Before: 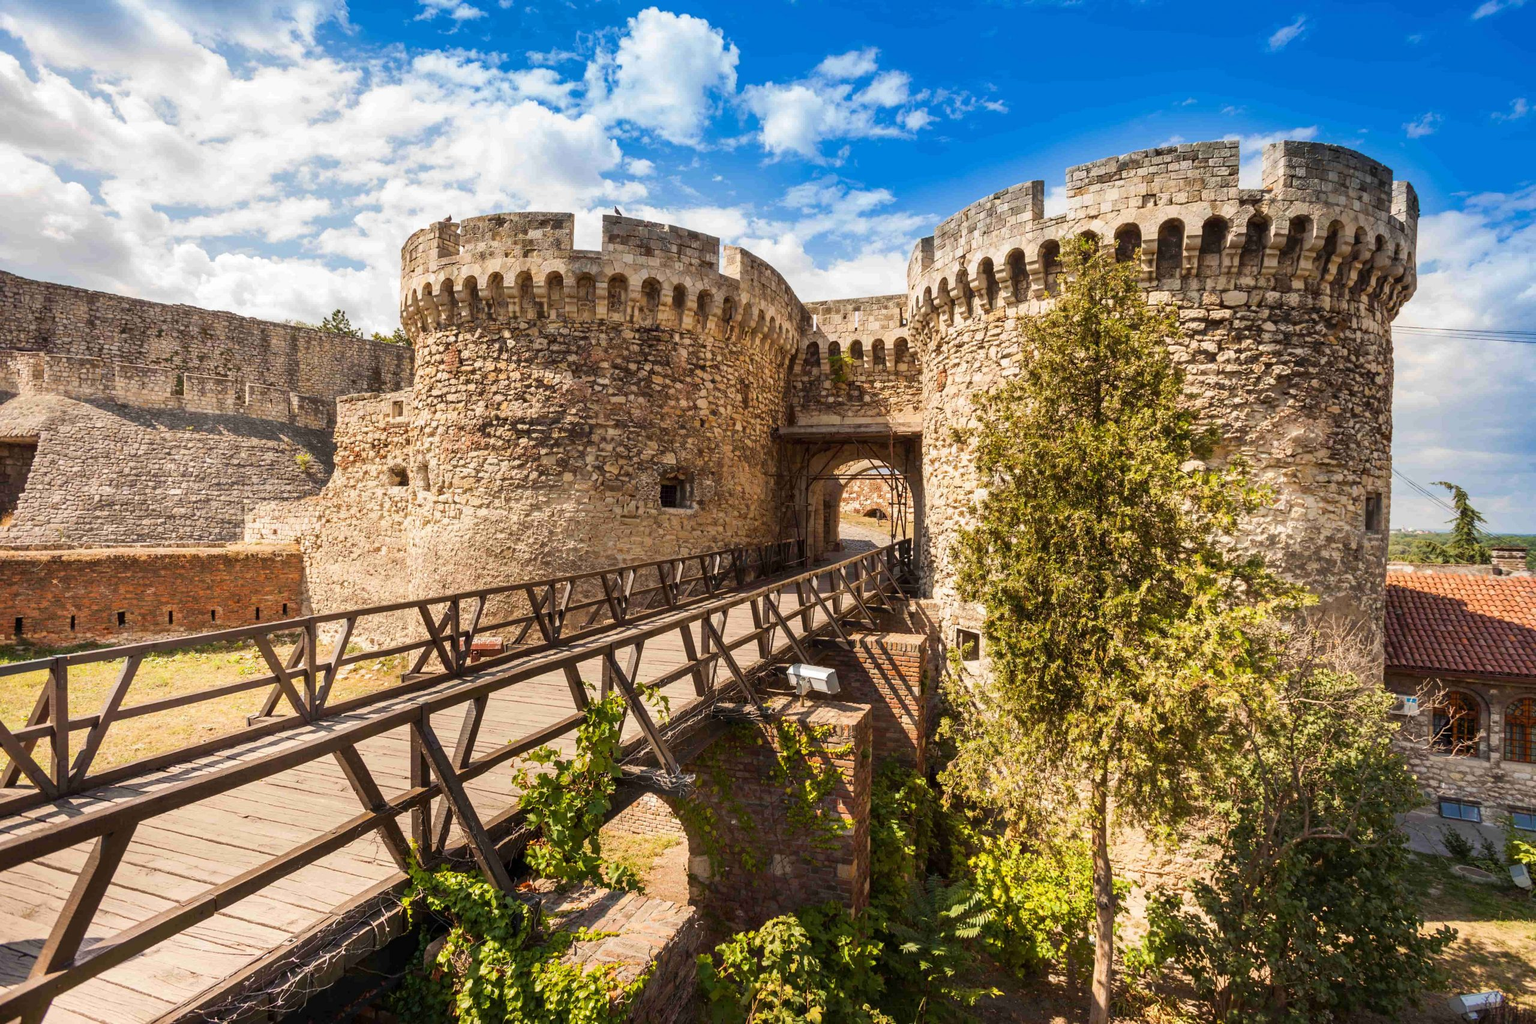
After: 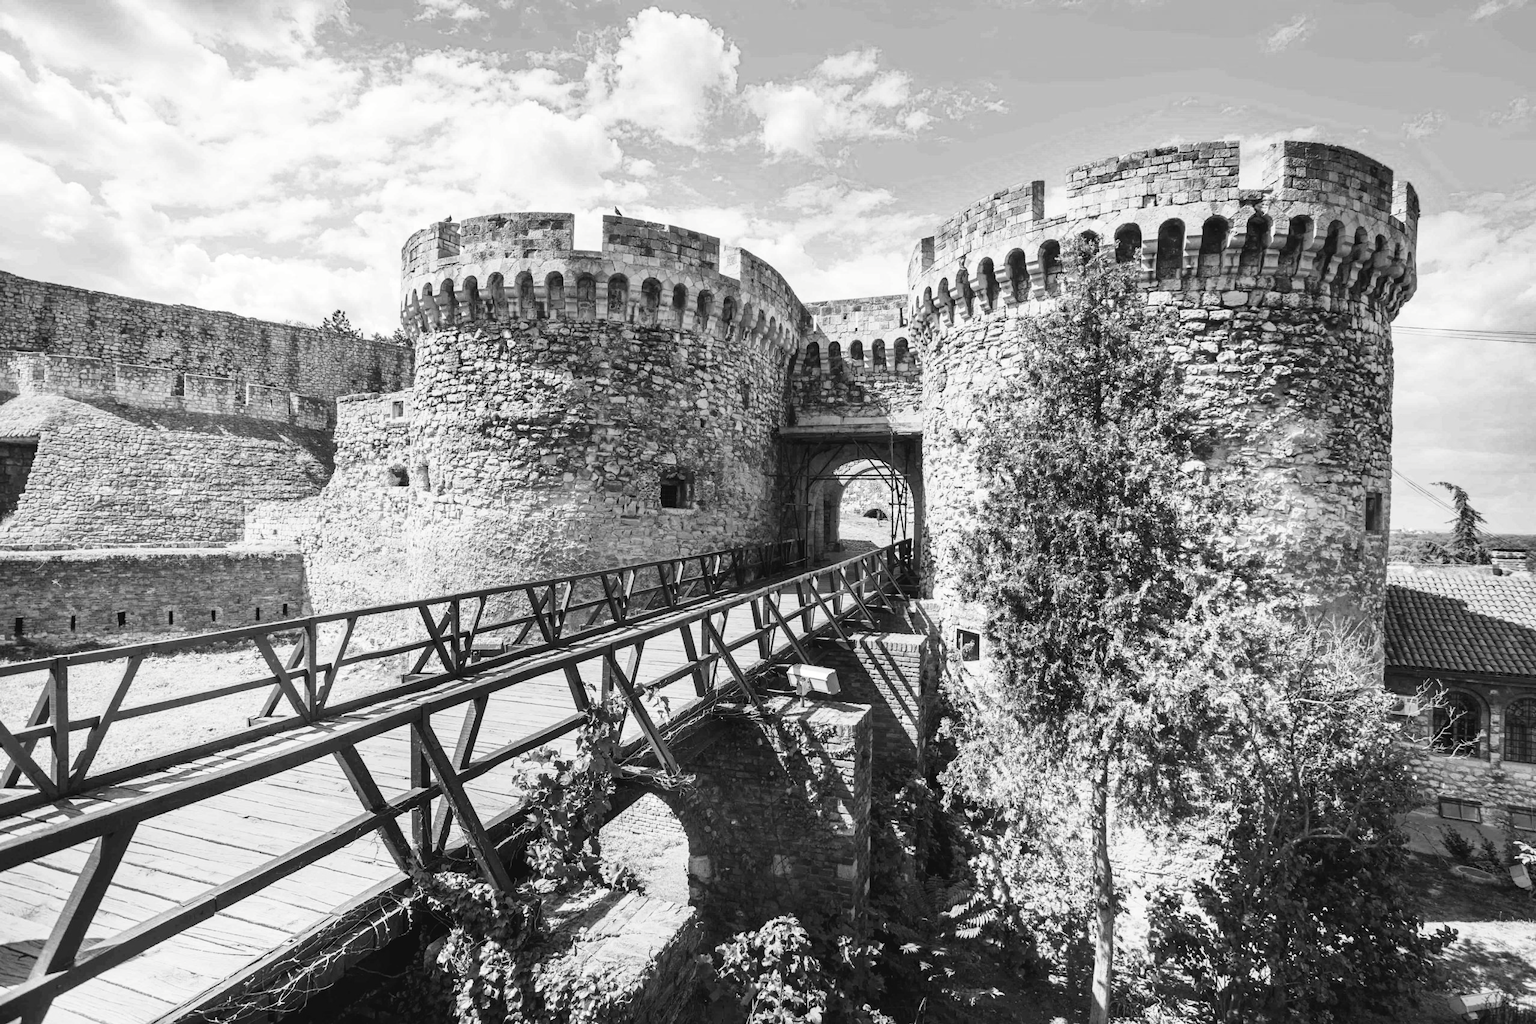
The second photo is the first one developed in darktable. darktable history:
tone curve: curves: ch0 [(0, 0) (0.003, 0.045) (0.011, 0.047) (0.025, 0.047) (0.044, 0.057) (0.069, 0.074) (0.1, 0.103) (0.136, 0.136) (0.177, 0.177) (0.224, 0.229) (0.277, 0.295) (0.335, 0.371) (0.399, 0.456) (0.468, 0.541) (0.543, 0.629) (0.623, 0.724) (0.709, 0.815) (0.801, 0.901) (0.898, 0.958) (1, 1)], preserve colors none
color look up table: target L [97.23, 90.94, 83.84, 75.52, 80.97, 72.58, 72.21, 62.72, 55.54, 46.7, 50.83, 51.49, 34.88, 16.11, 200.28, 88.12, 76.98, 66.62, 62.08, 63.98, 63.6, 56.32, 40.45, 34.31, 27.54, 24.42, 6.774, 85.98, 85.98, 82.05, 77.71, 72.94, 78.43, 48.57, 75.15, 52.01, 39.9, 48.84, 41.83, 38.52, 11.76, 100, 88.82, 87.41, 78.8, 80.24, 62.72, 73.31, 41.55], target a [-0.099, -0.003, -0.003, 0, -0.002, 0, 0.001 ×4, 0, 0.001, 0.001, 0, 0, -0.003, 0 ×6, 0.001, 0.001, 0, 0, 0, -0.003, -0.003, 0 ×4, 0.001, 0 ×4, 0.001, 0.001, 0, -0.097, -0.003, -0.003, -0.001, -0.001, 0.001, 0, 0], target b [1.222, 0.025, 0.026, 0.003, 0.025, 0.003, -0.004, -0.004, -0.003, -0.003, 0.002, -0.004, -0.003, 0, 0, 0.025, 0.002 ×4, 0.003, 0.002, -0.003, -0.003, 0, 0, 0, 0.025, 0.025, 0.002, 0.002, 0.003, 0.002, -0.003, 0.003, -0.003, 0.001, -0.003, -0.003, -0.003, 0, 1.213, 0.025, 0.025, 0.003, 0.003, -0.004, 0.003, 0.001], num patches 49
